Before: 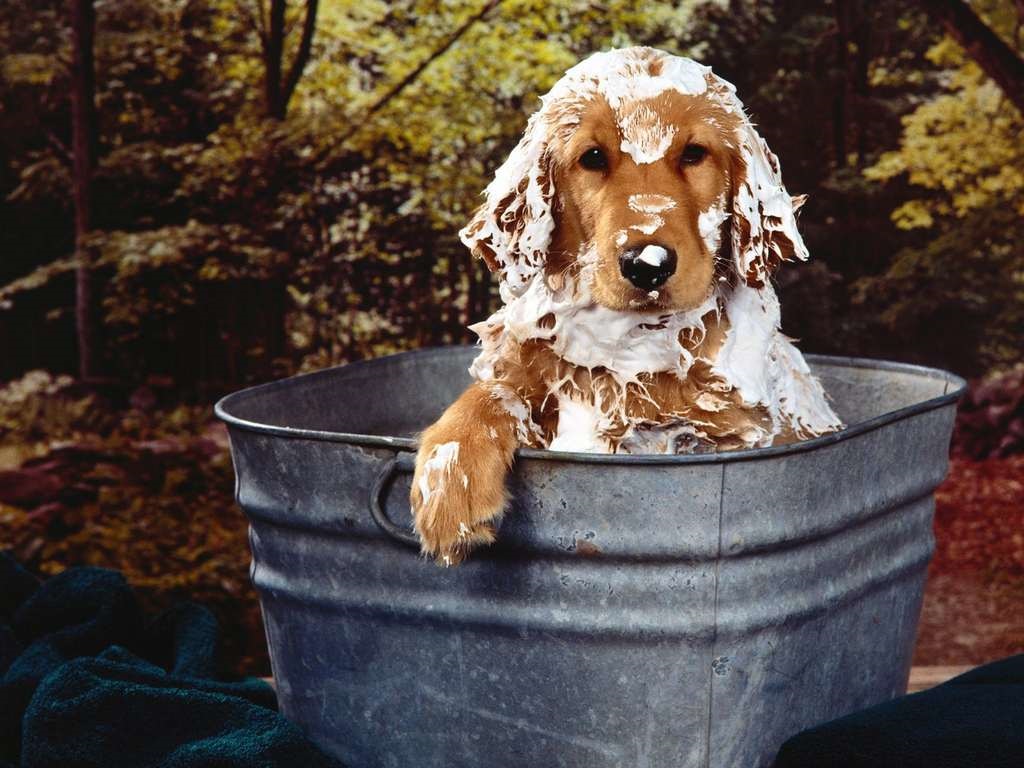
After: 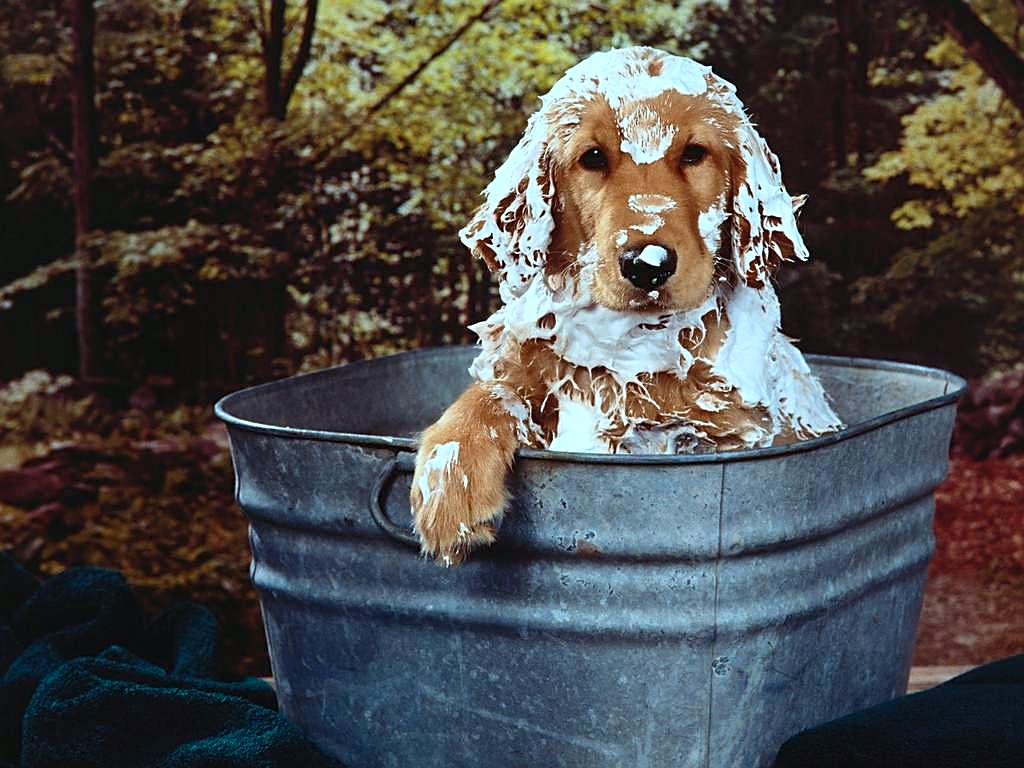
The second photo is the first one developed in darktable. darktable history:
sharpen: on, module defaults
color correction: highlights a* -11.71, highlights b* -15.58
